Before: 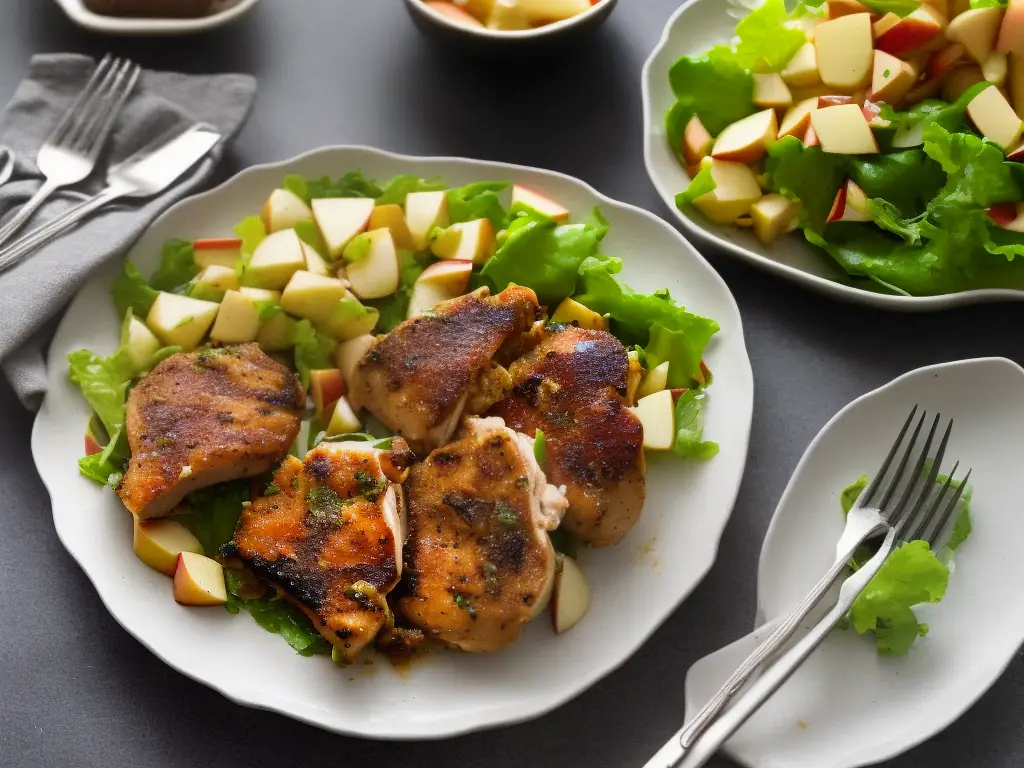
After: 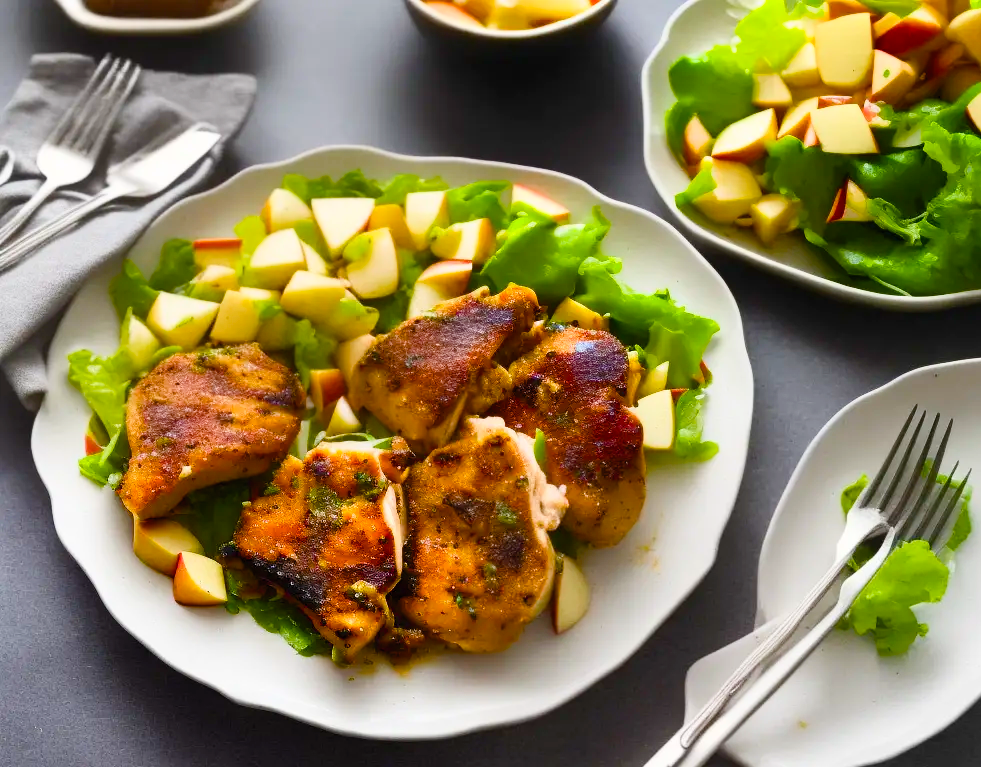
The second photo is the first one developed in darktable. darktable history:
crop: right 4.126%, bottom 0.031%
color balance rgb: perceptual saturation grading › global saturation 35%, perceptual saturation grading › highlights -25%, perceptual saturation grading › shadows 50%
contrast brightness saturation: contrast 0.2, brightness 0.15, saturation 0.14
